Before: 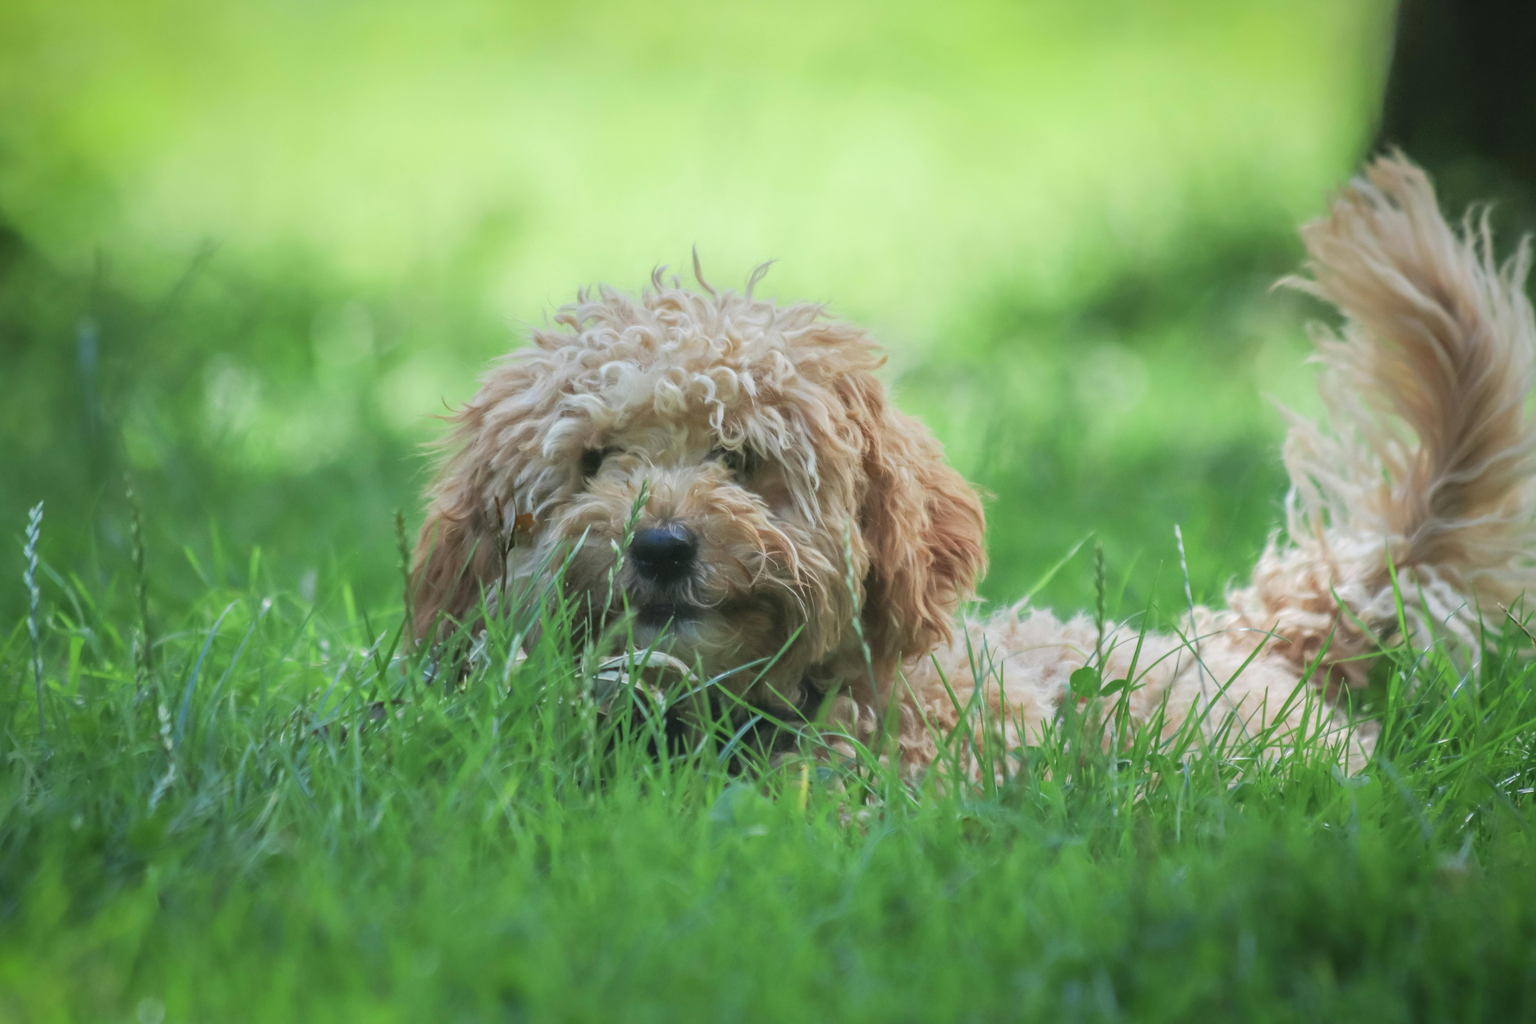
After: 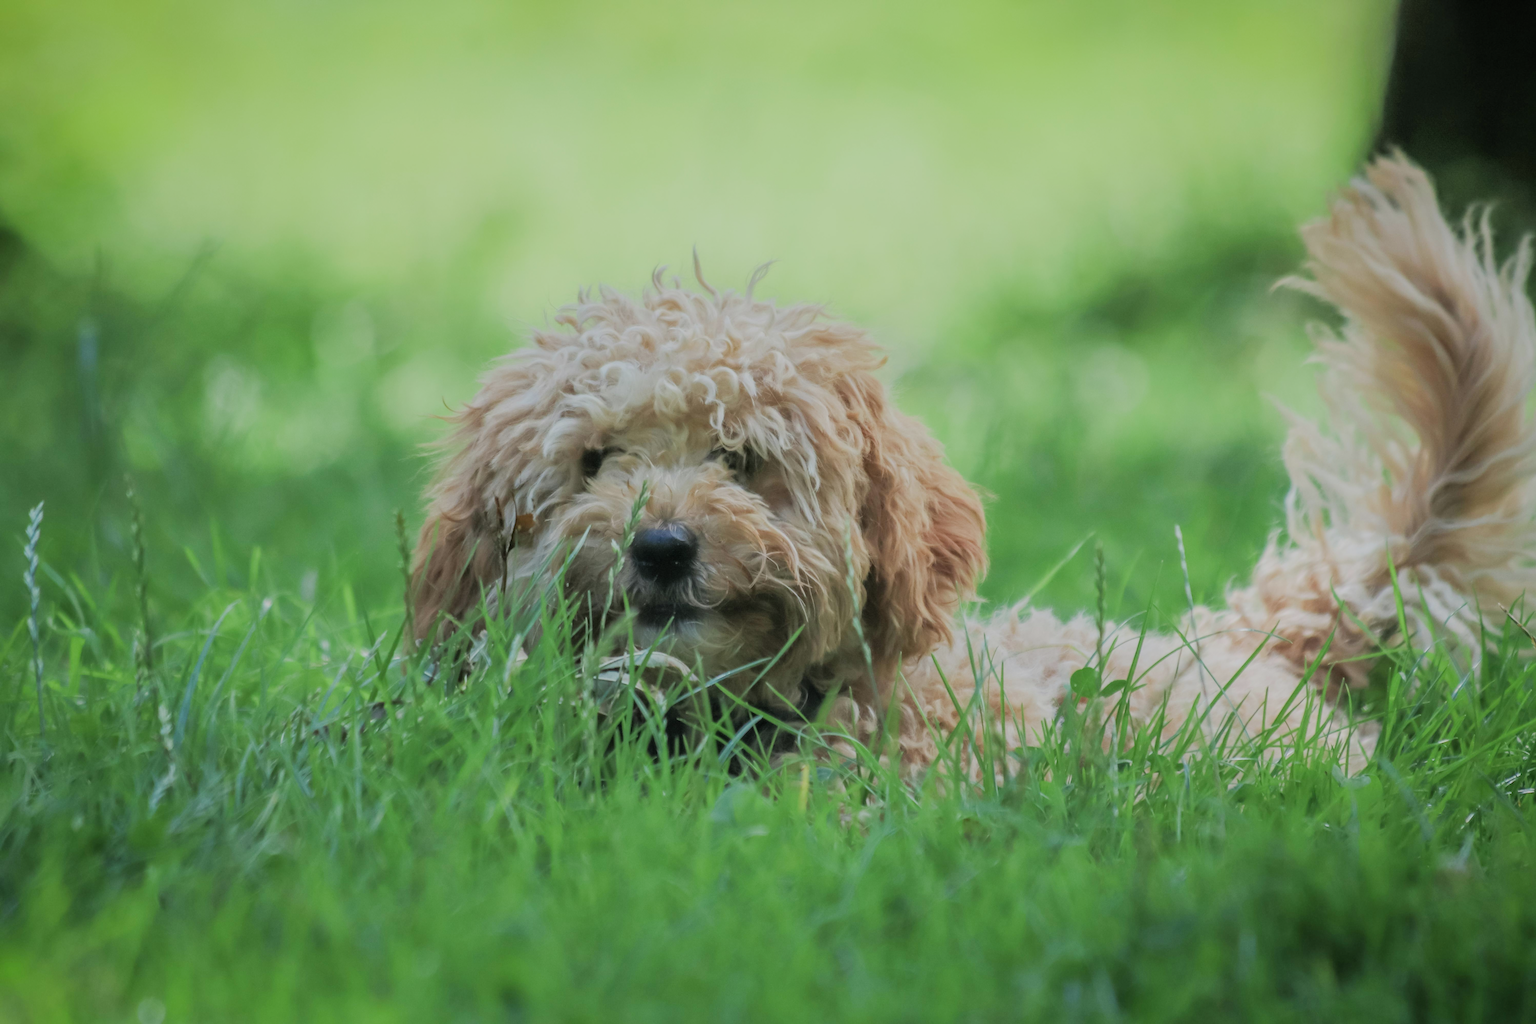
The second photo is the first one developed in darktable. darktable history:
filmic rgb: black relative exposure -7.26 EV, white relative exposure 5.08 EV, threshold 5.94 EV, hardness 3.21, enable highlight reconstruction true
